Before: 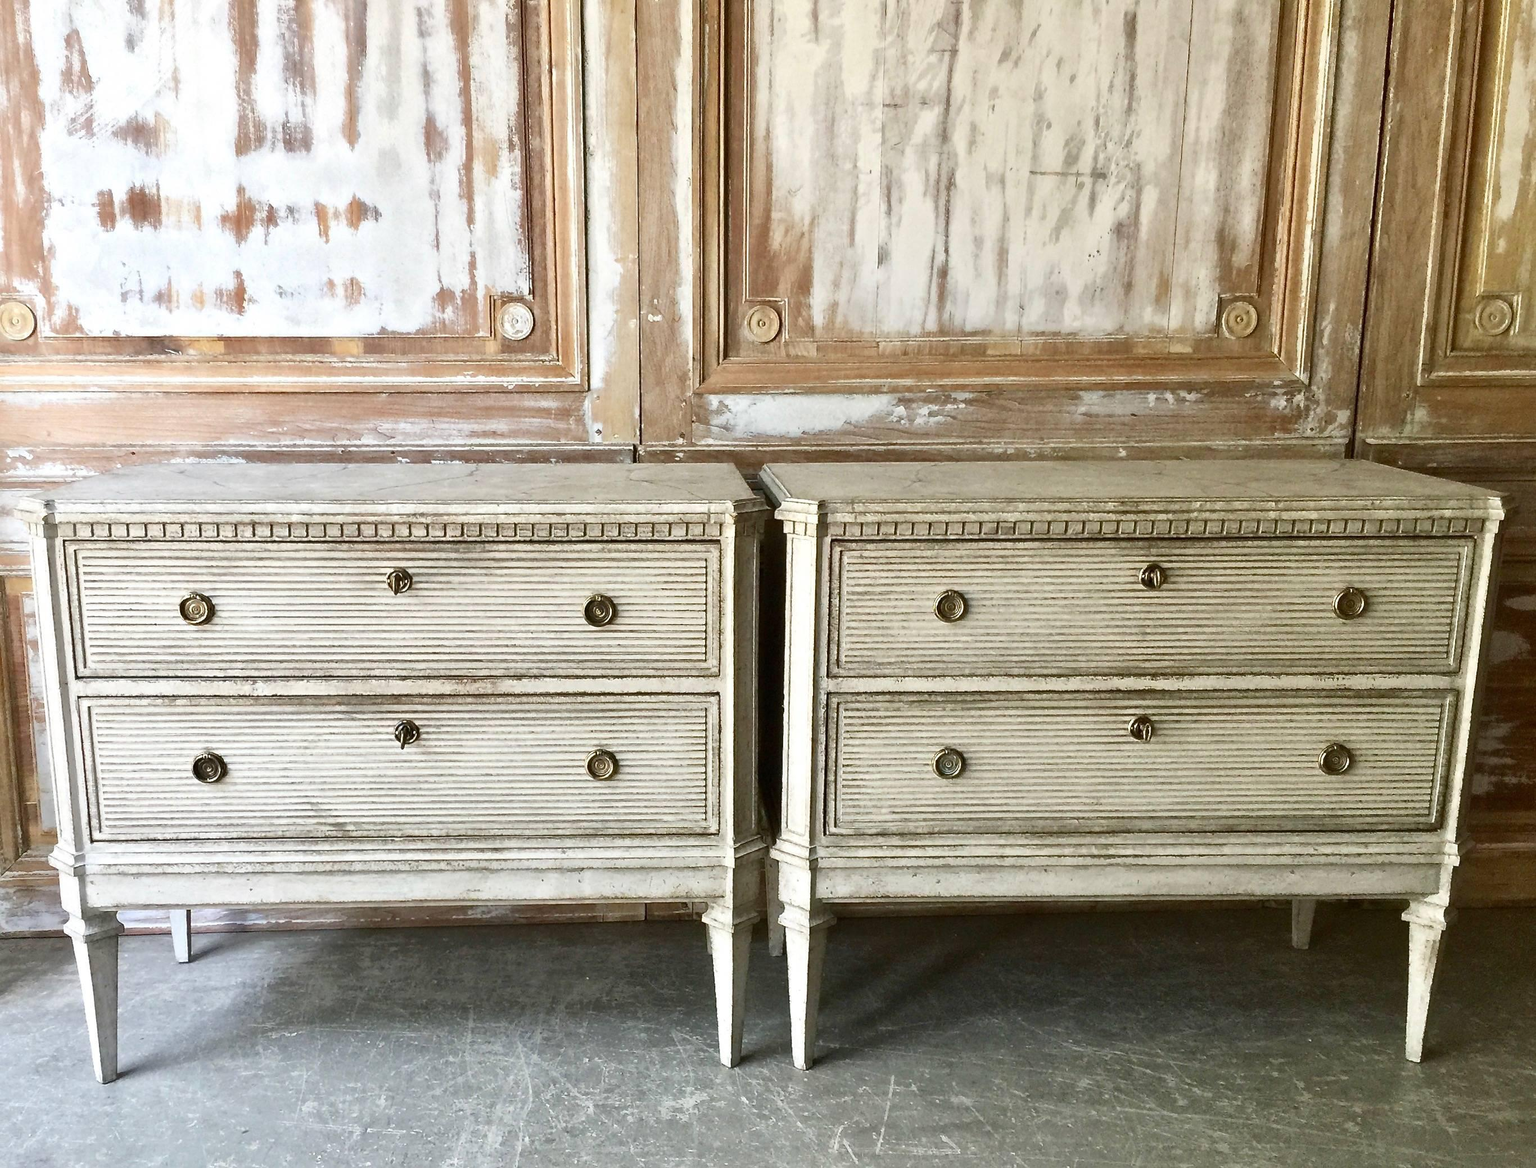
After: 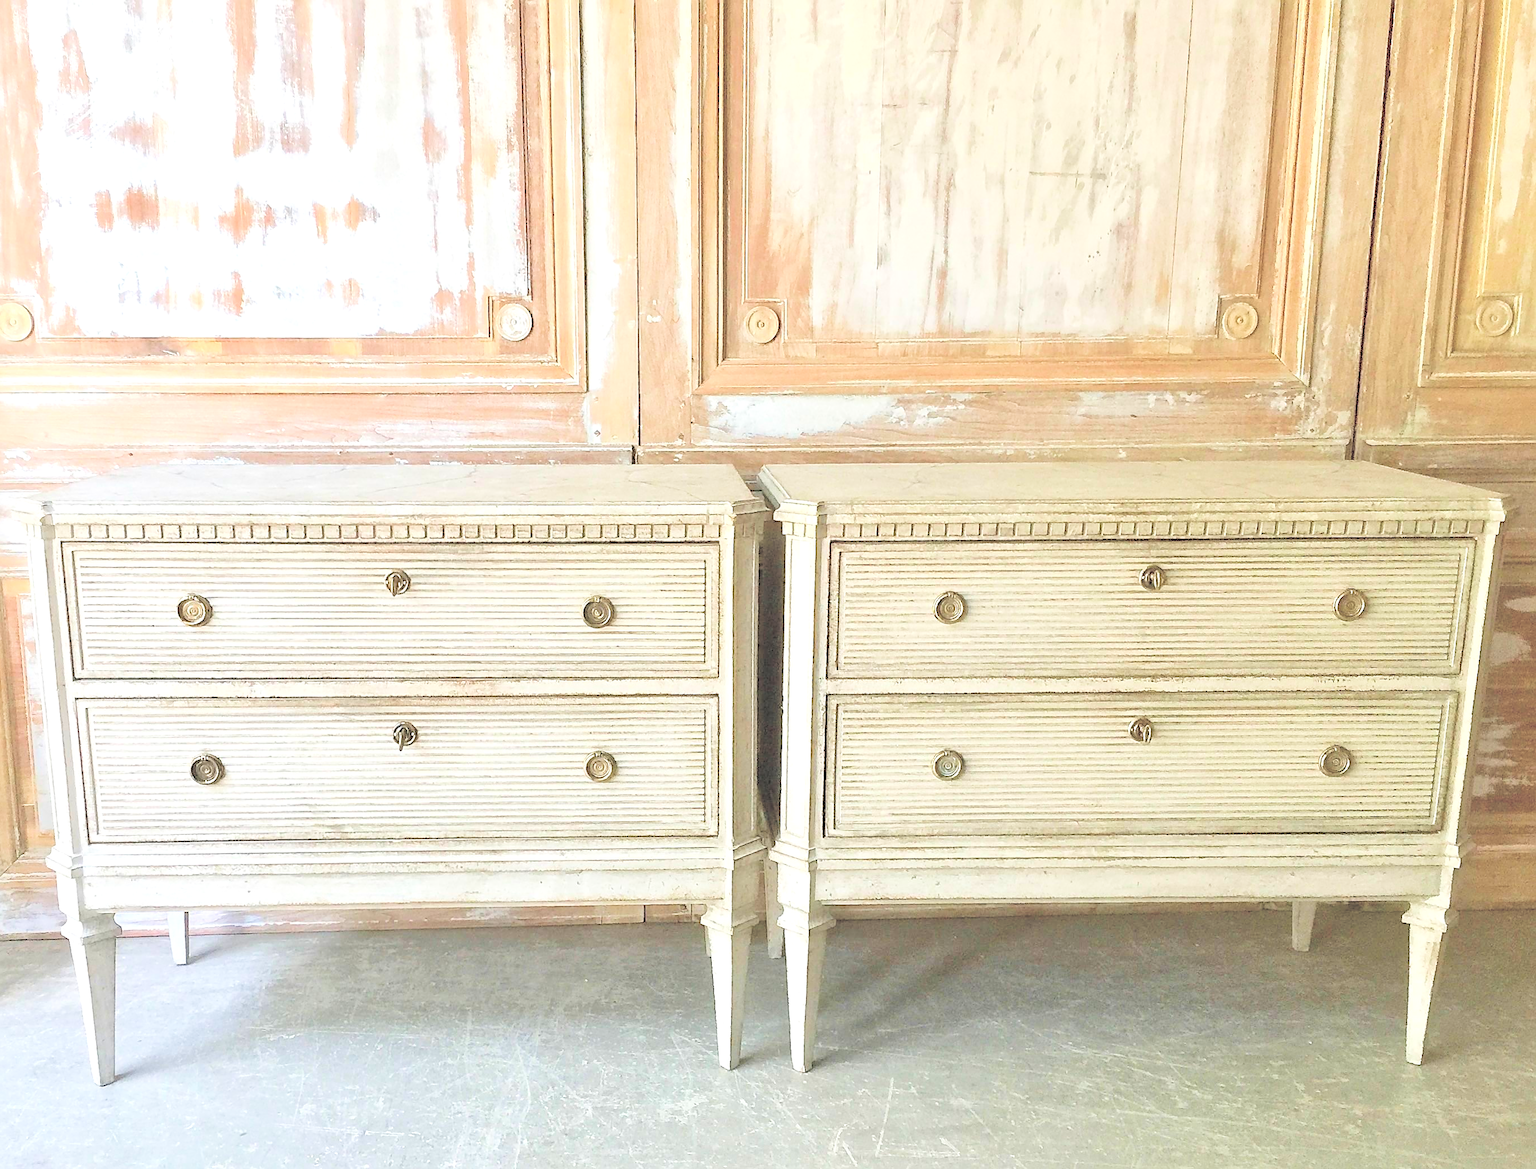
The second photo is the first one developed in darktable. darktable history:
sharpen: on, module defaults
exposure: exposure 0.296 EV, compensate exposure bias true, compensate highlight preservation false
crop and rotate: left 0.195%, bottom 0.006%
velvia: on, module defaults
contrast brightness saturation: brightness 0.999
